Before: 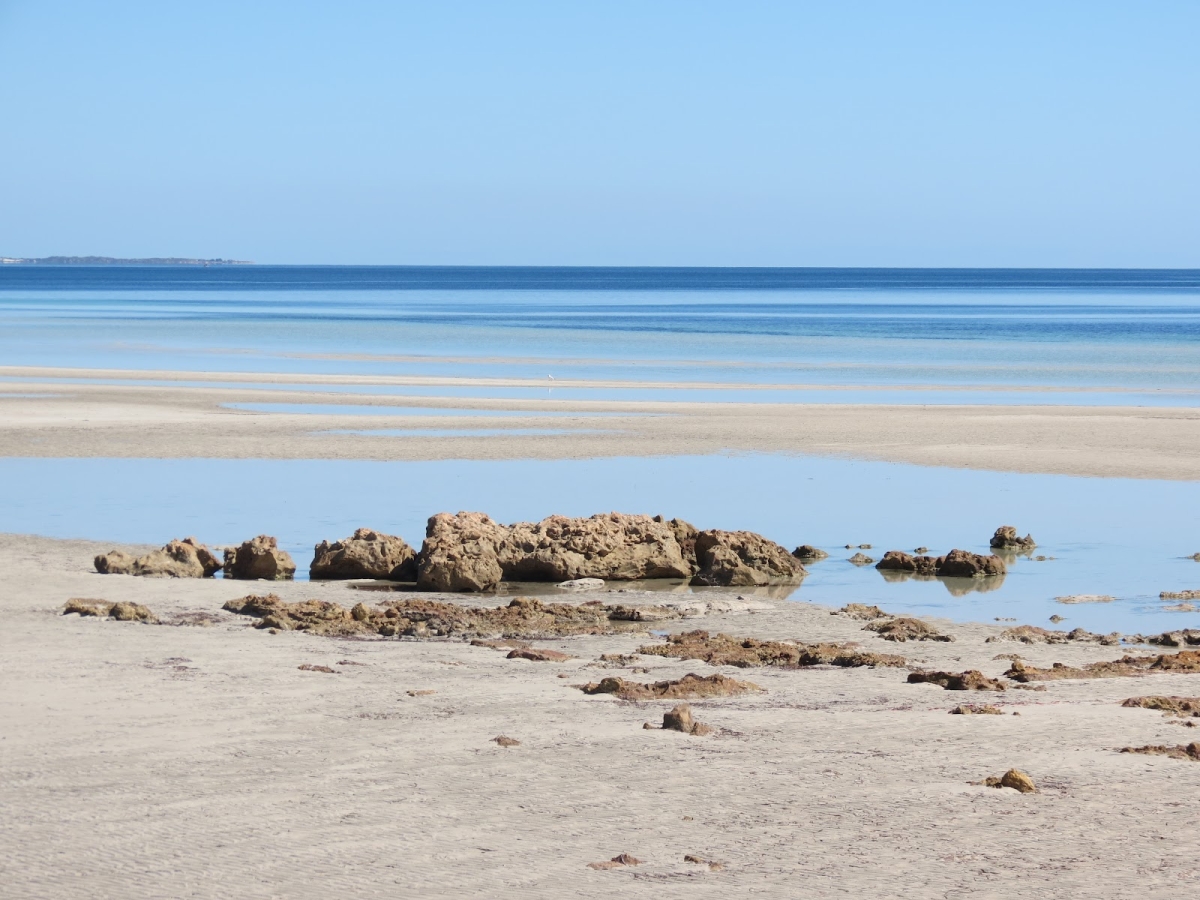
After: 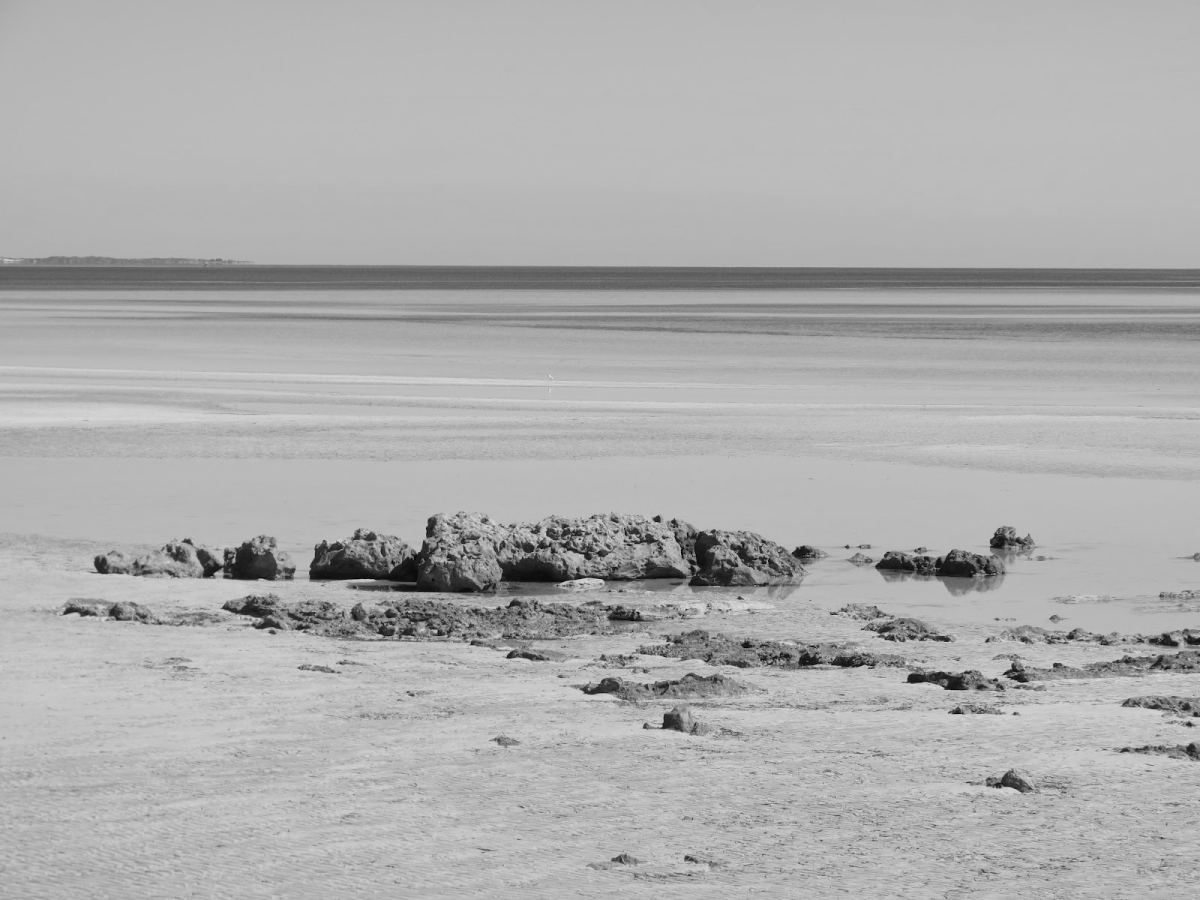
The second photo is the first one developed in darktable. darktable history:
exposure: black level correction 0.001, exposure -0.125 EV, compensate exposure bias true, compensate highlight preservation false
monochrome: a -6.99, b 35.61, size 1.4
